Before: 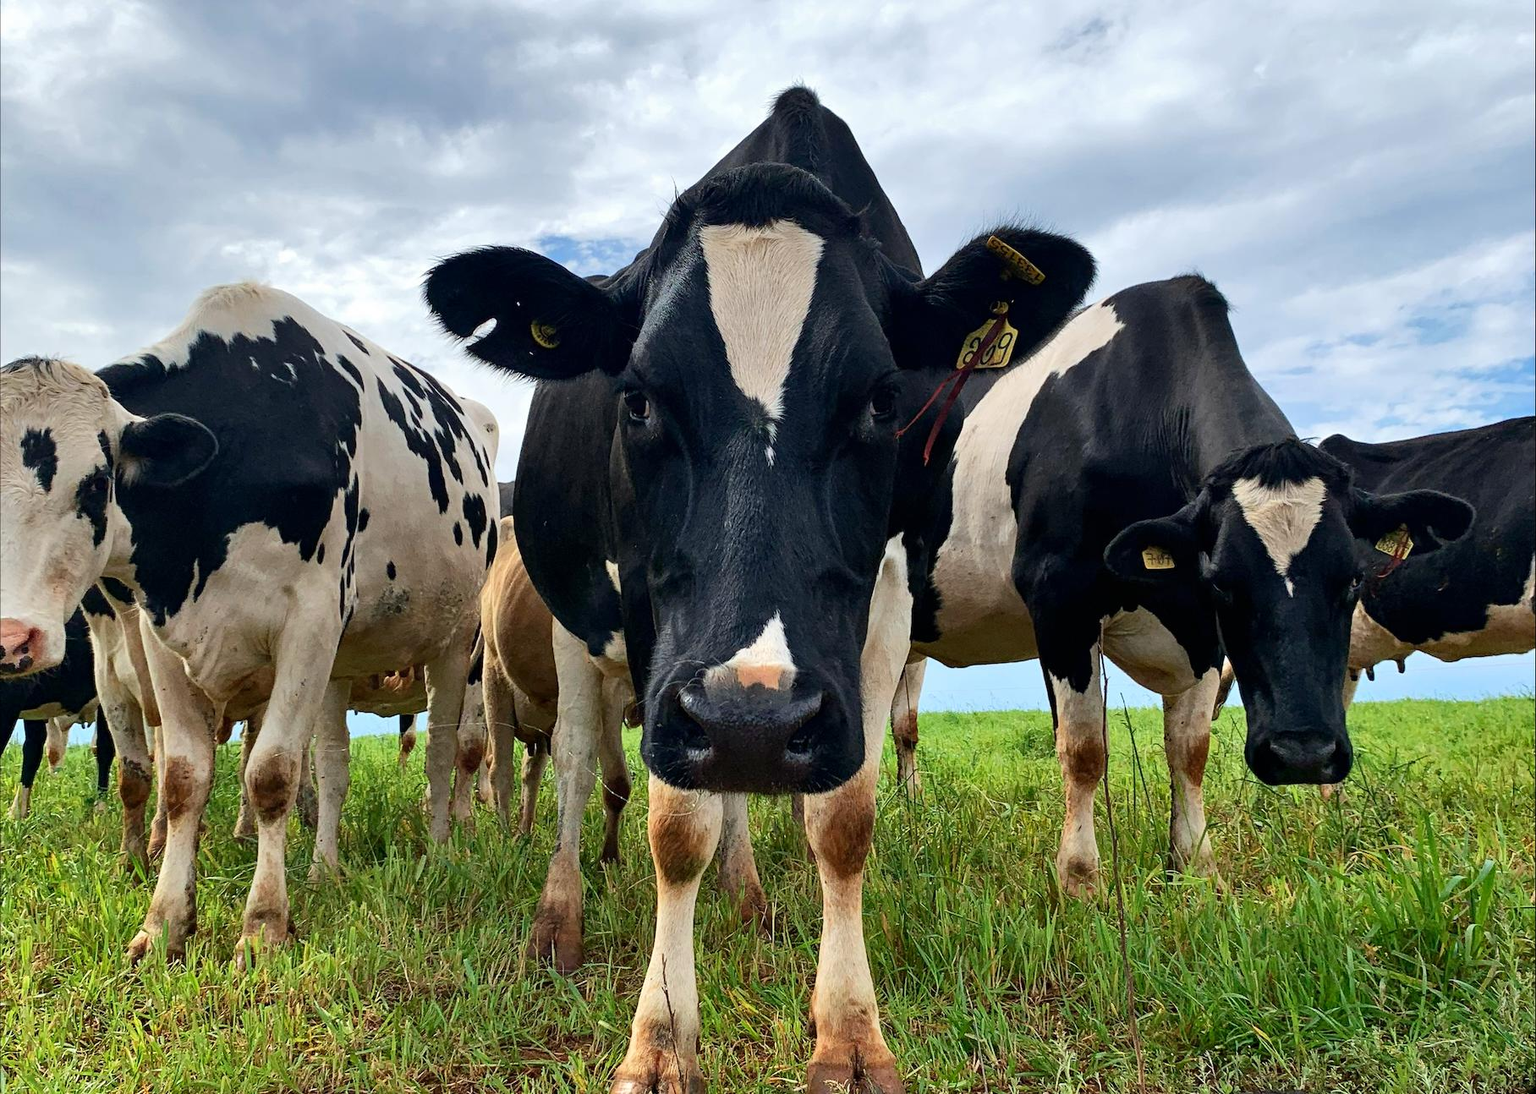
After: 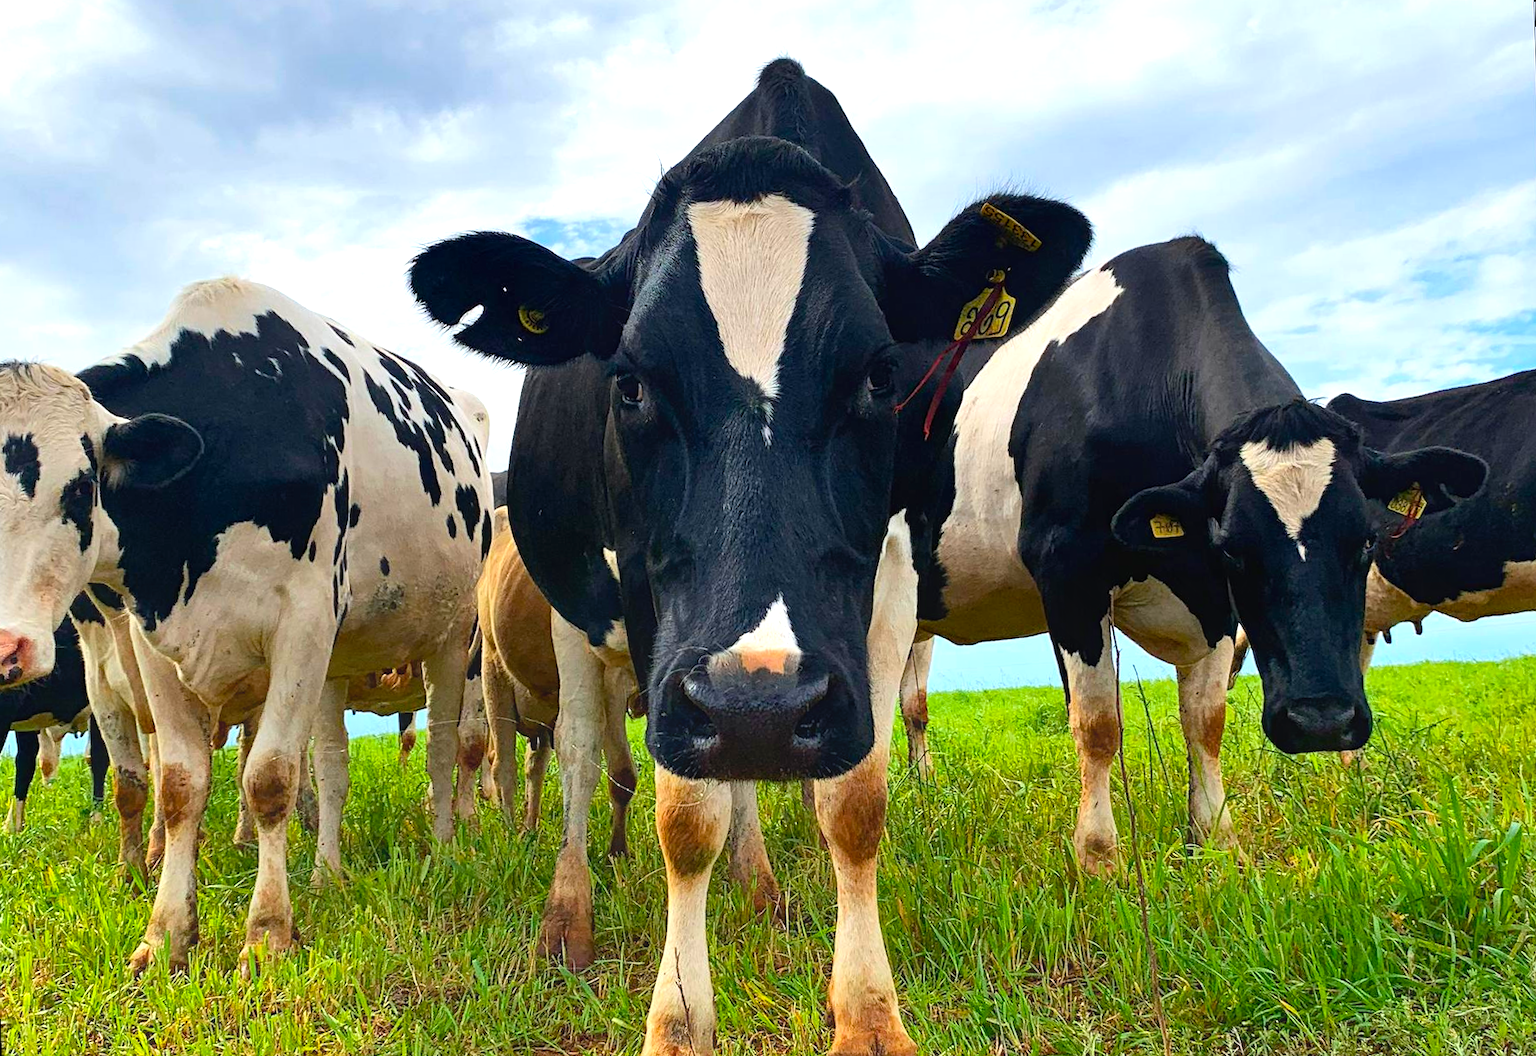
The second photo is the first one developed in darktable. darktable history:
exposure: black level correction 0, exposure 0.5 EV, compensate exposure bias true, compensate highlight preservation false
contrast equalizer: y [[0.439, 0.44, 0.442, 0.457, 0.493, 0.498], [0.5 ×6], [0.5 ×6], [0 ×6], [0 ×6]]
rotate and perspective: rotation -2°, crop left 0.022, crop right 0.978, crop top 0.049, crop bottom 0.951
color balance rgb: perceptual saturation grading › global saturation 20%, global vibrance 20%
